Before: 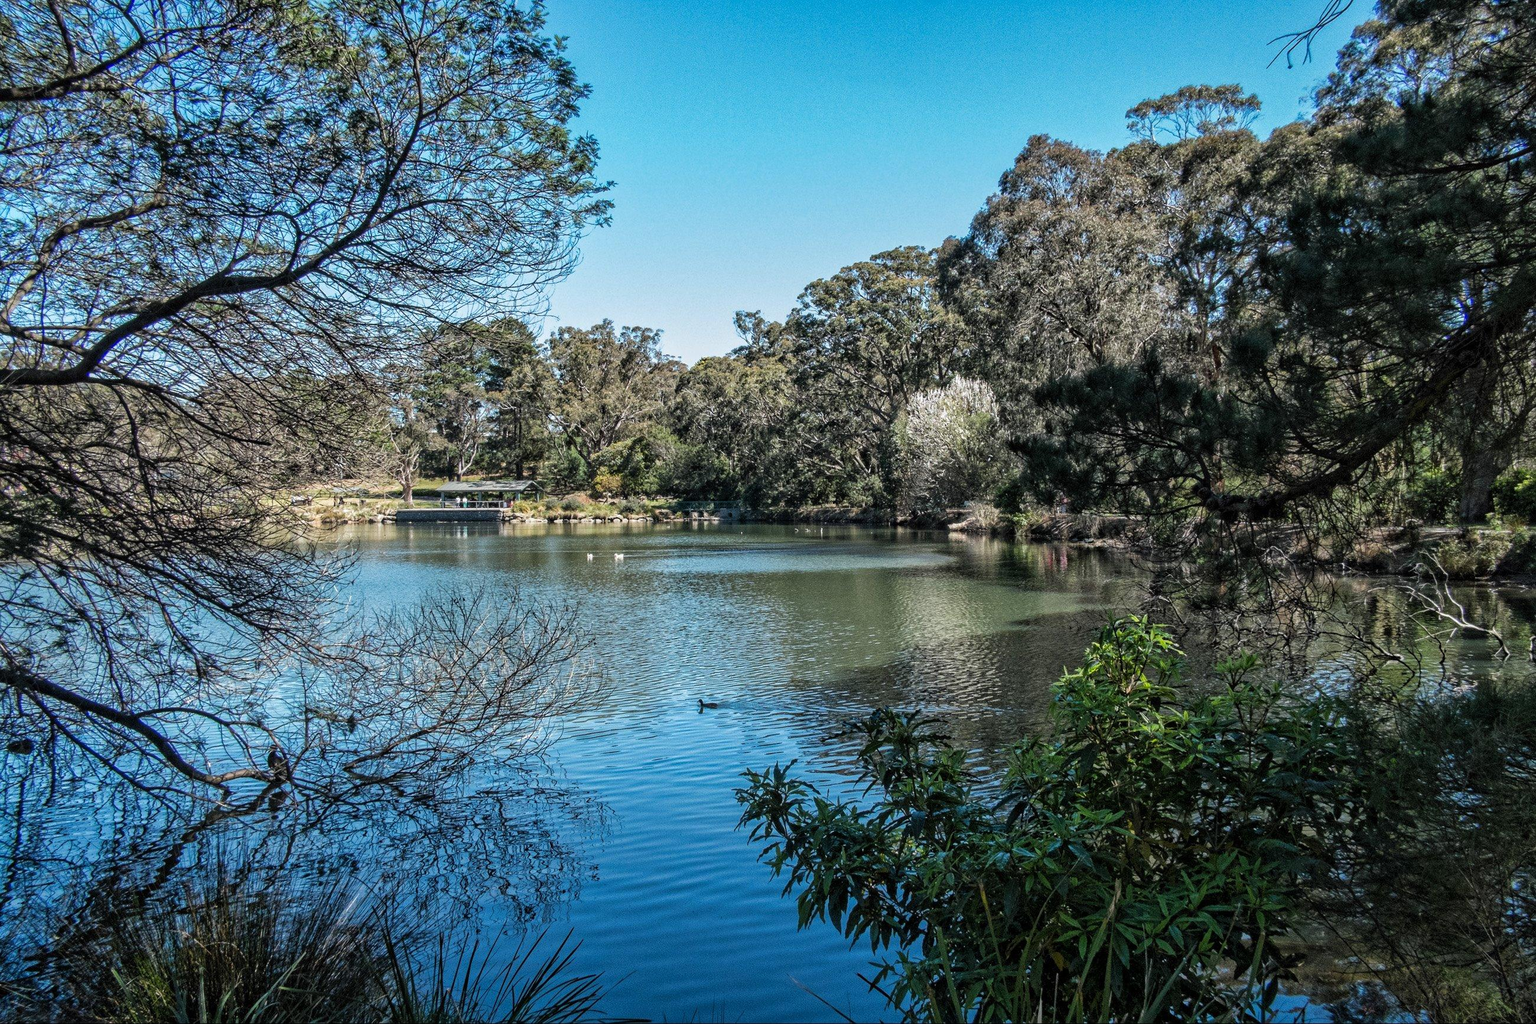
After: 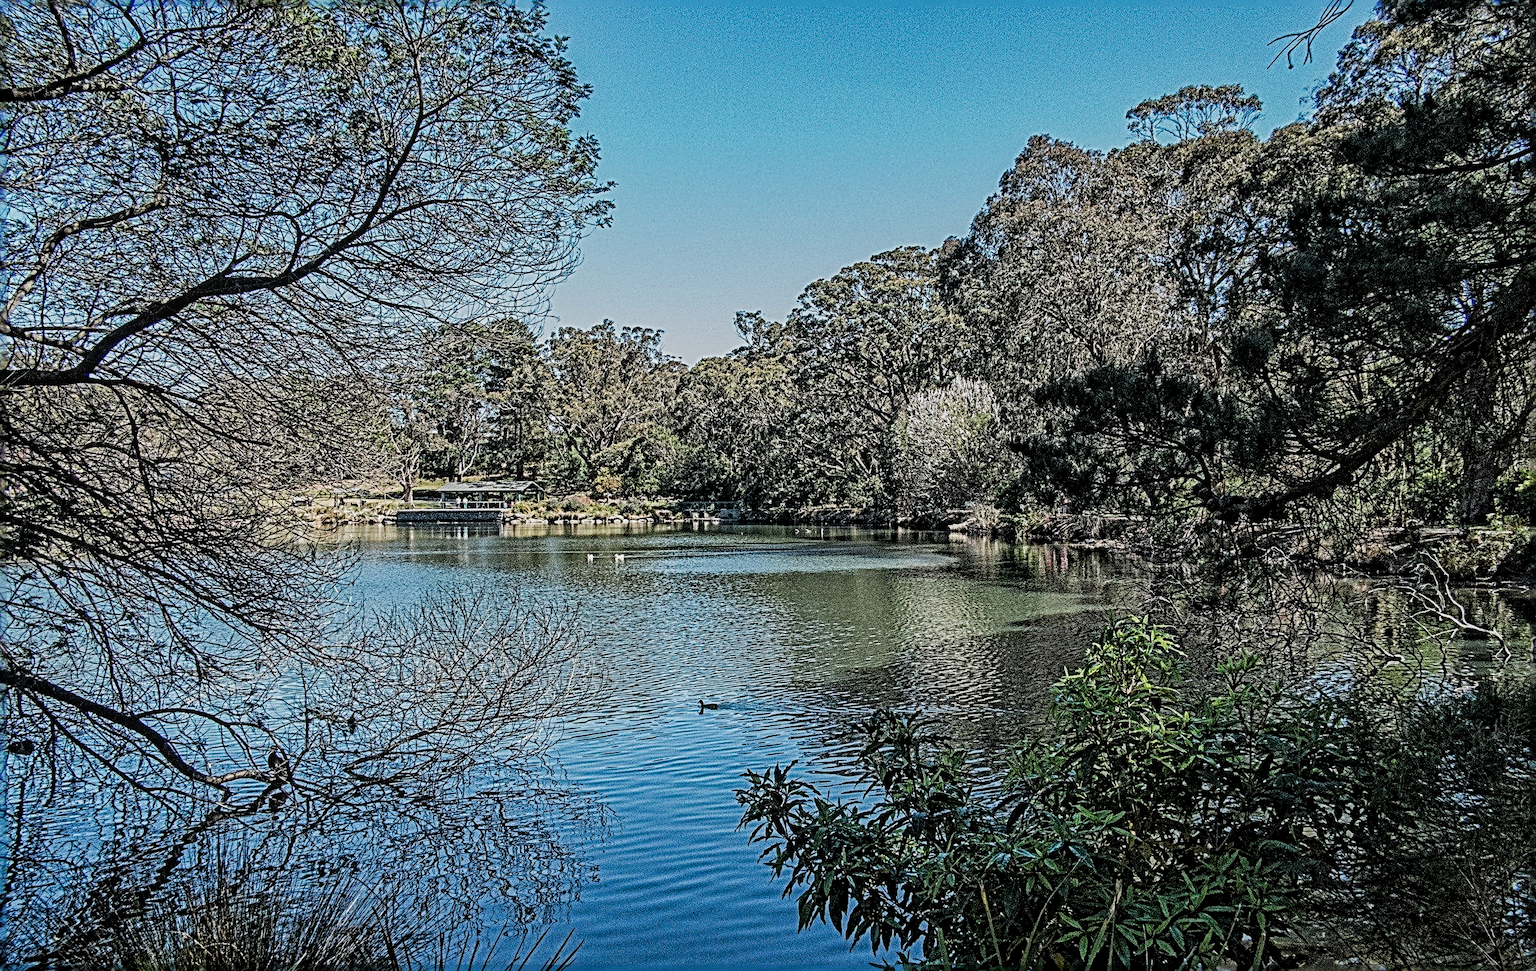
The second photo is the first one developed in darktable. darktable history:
filmic rgb: black relative exposure -7.65 EV, white relative exposure 4.56 EV, hardness 3.61, iterations of high-quality reconstruction 0
local contrast: on, module defaults
sharpen: radius 4.037, amount 1.997
crop and rotate: top 0.005%, bottom 5.187%
